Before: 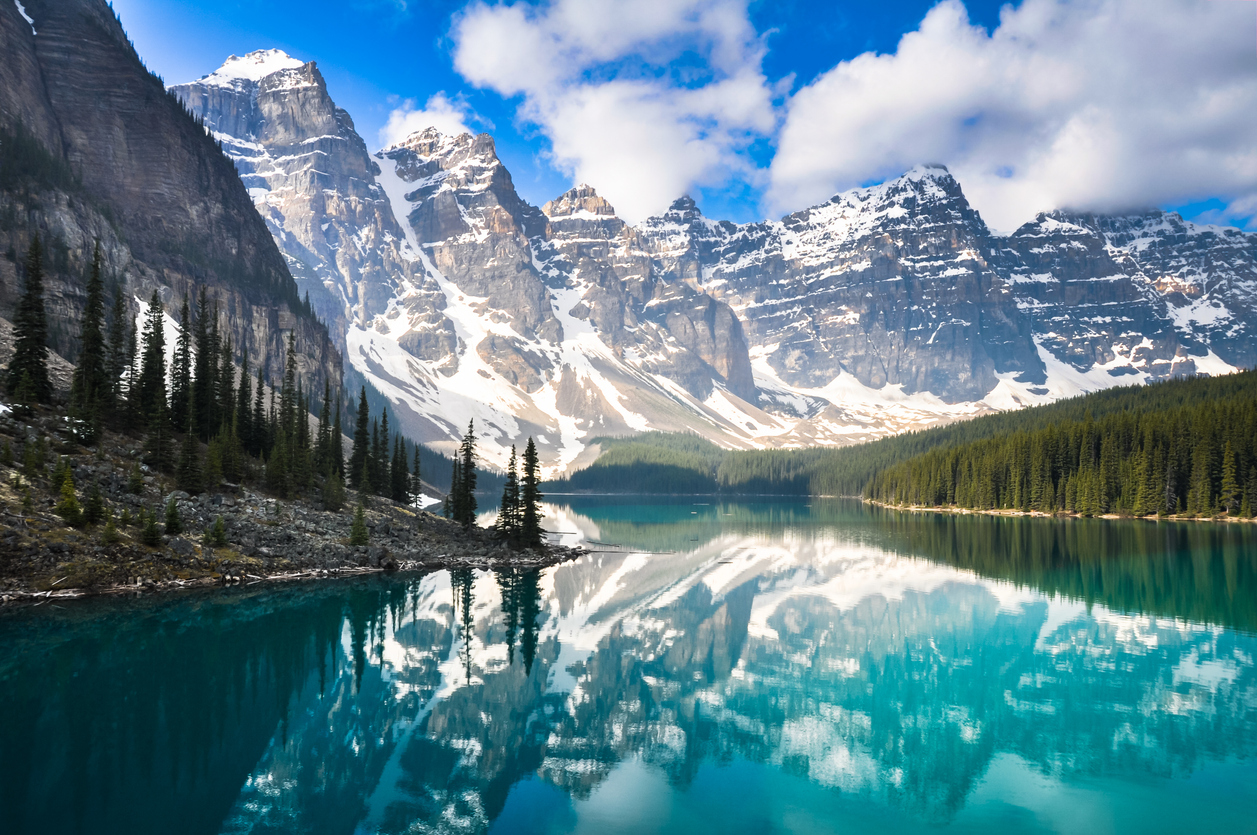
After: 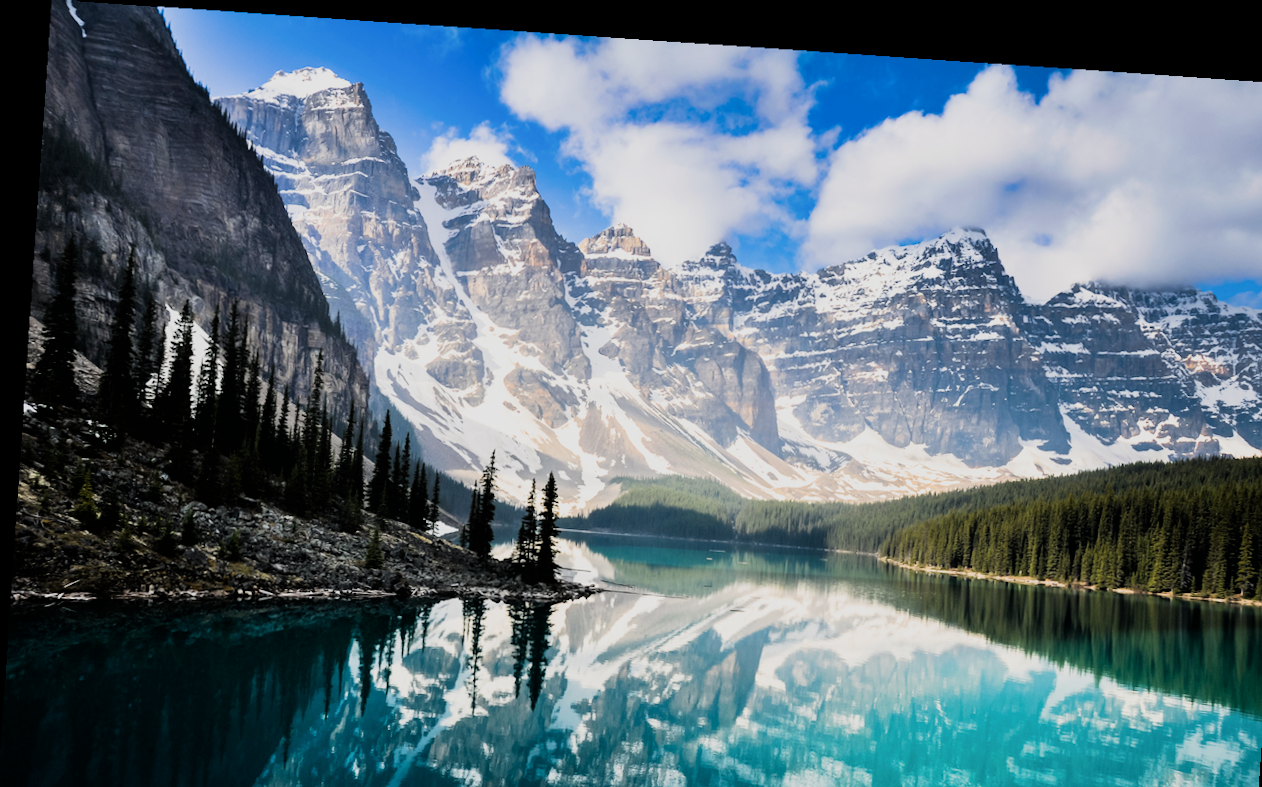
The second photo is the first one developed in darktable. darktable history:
rotate and perspective: rotation 4.1°, automatic cropping off
crop and rotate: angle 0.2°, left 0.275%, right 3.127%, bottom 14.18%
filmic rgb: black relative exposure -5 EV, hardness 2.88, contrast 1.3
